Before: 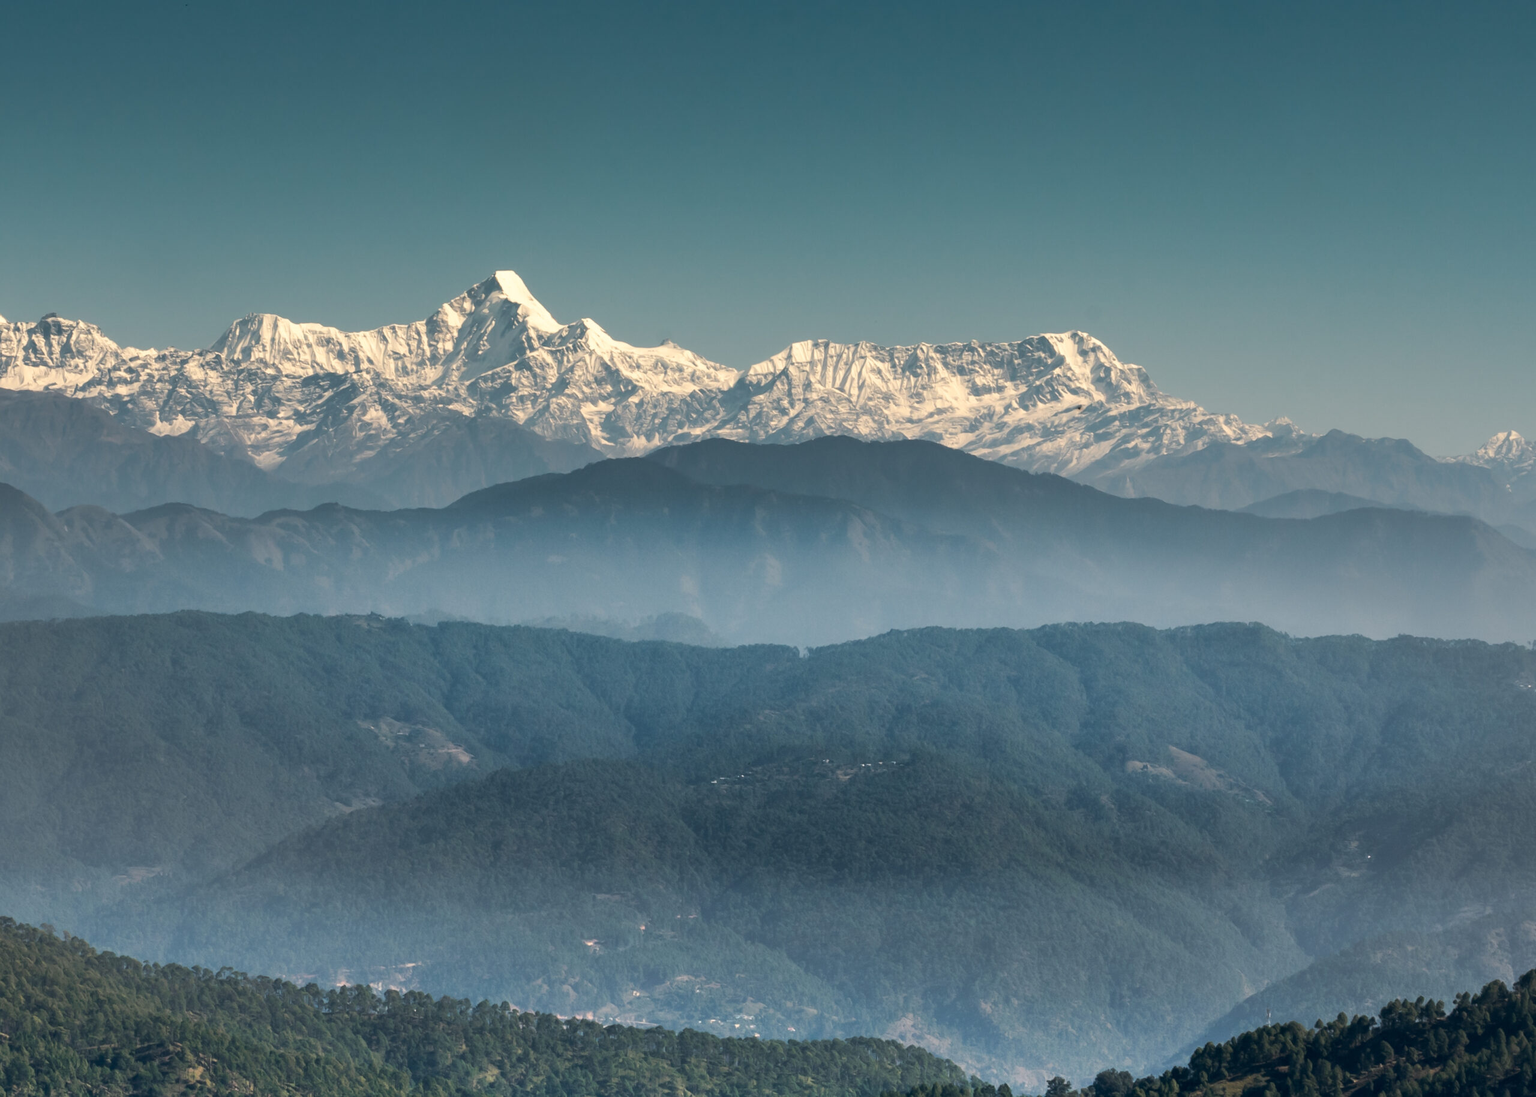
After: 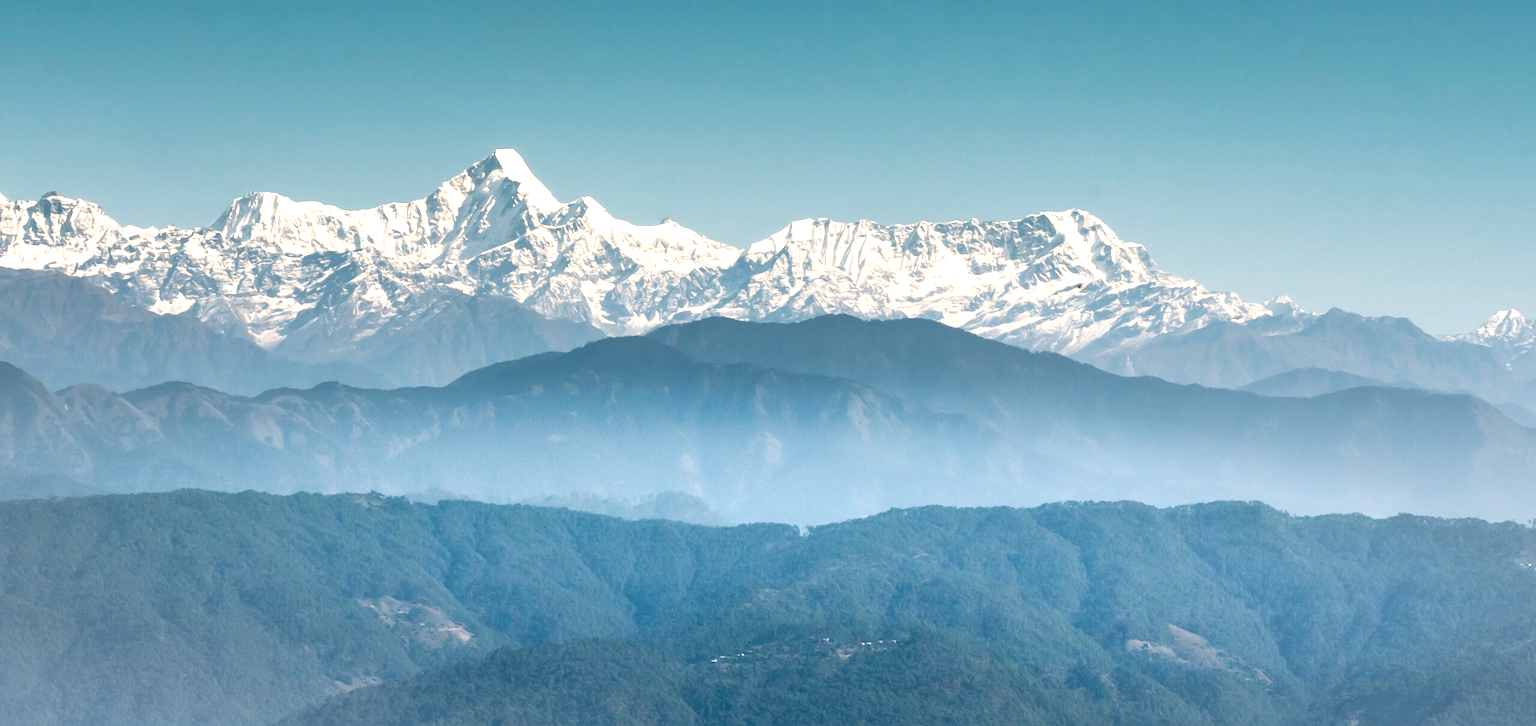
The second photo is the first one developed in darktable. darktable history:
exposure: exposure 0.991 EV, compensate highlight preservation false
color balance rgb: perceptual saturation grading › global saturation 44.4%, perceptual saturation grading › highlights -50.561%, perceptual saturation grading › shadows 30.487%
crop: top 11.136%, bottom 22.62%
color correction: highlights a* -0.15, highlights b* -5.51, shadows a* -0.142, shadows b* -0.109
